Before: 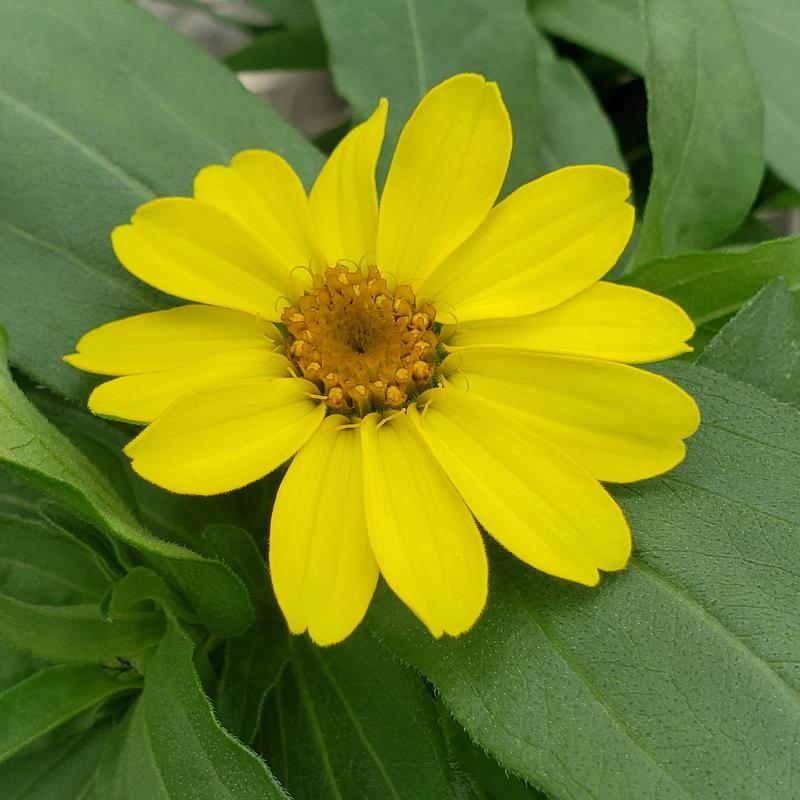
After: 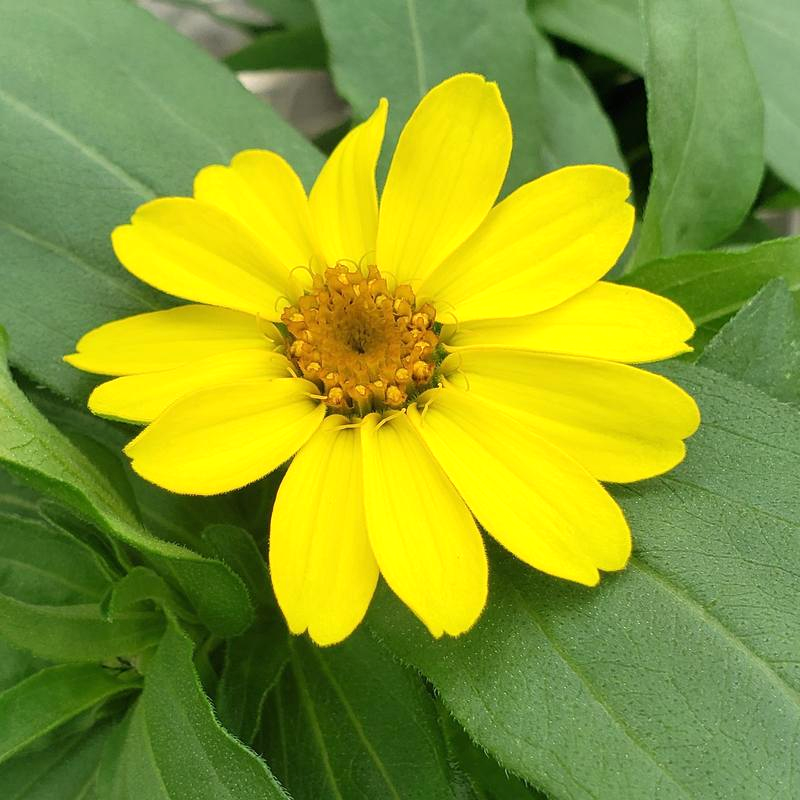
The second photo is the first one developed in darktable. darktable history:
rotate and perspective: automatic cropping off
exposure: black level correction 0, exposure 0.5 EV, compensate highlight preservation false
